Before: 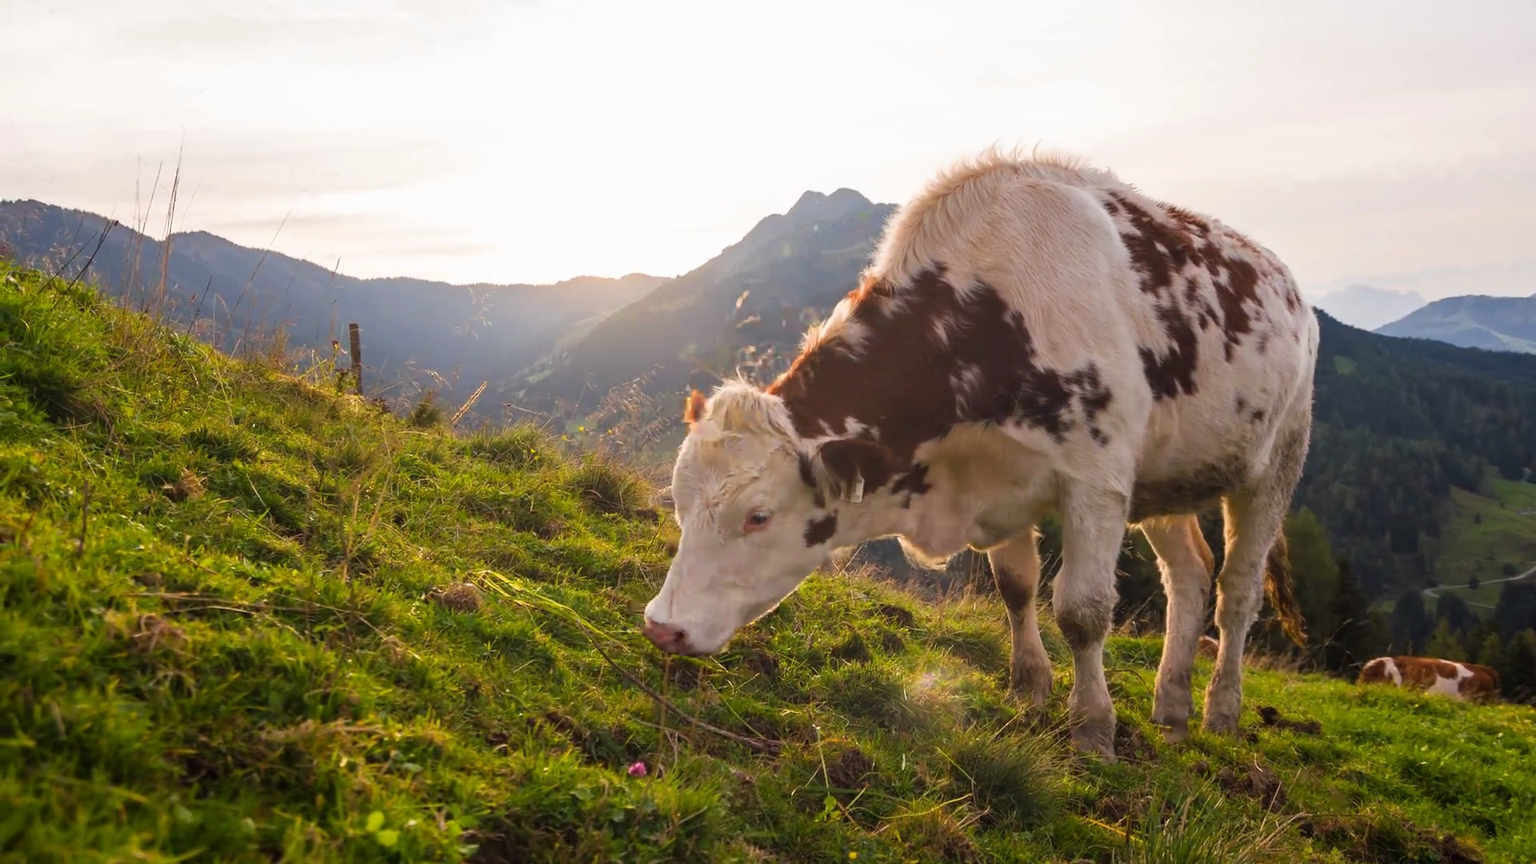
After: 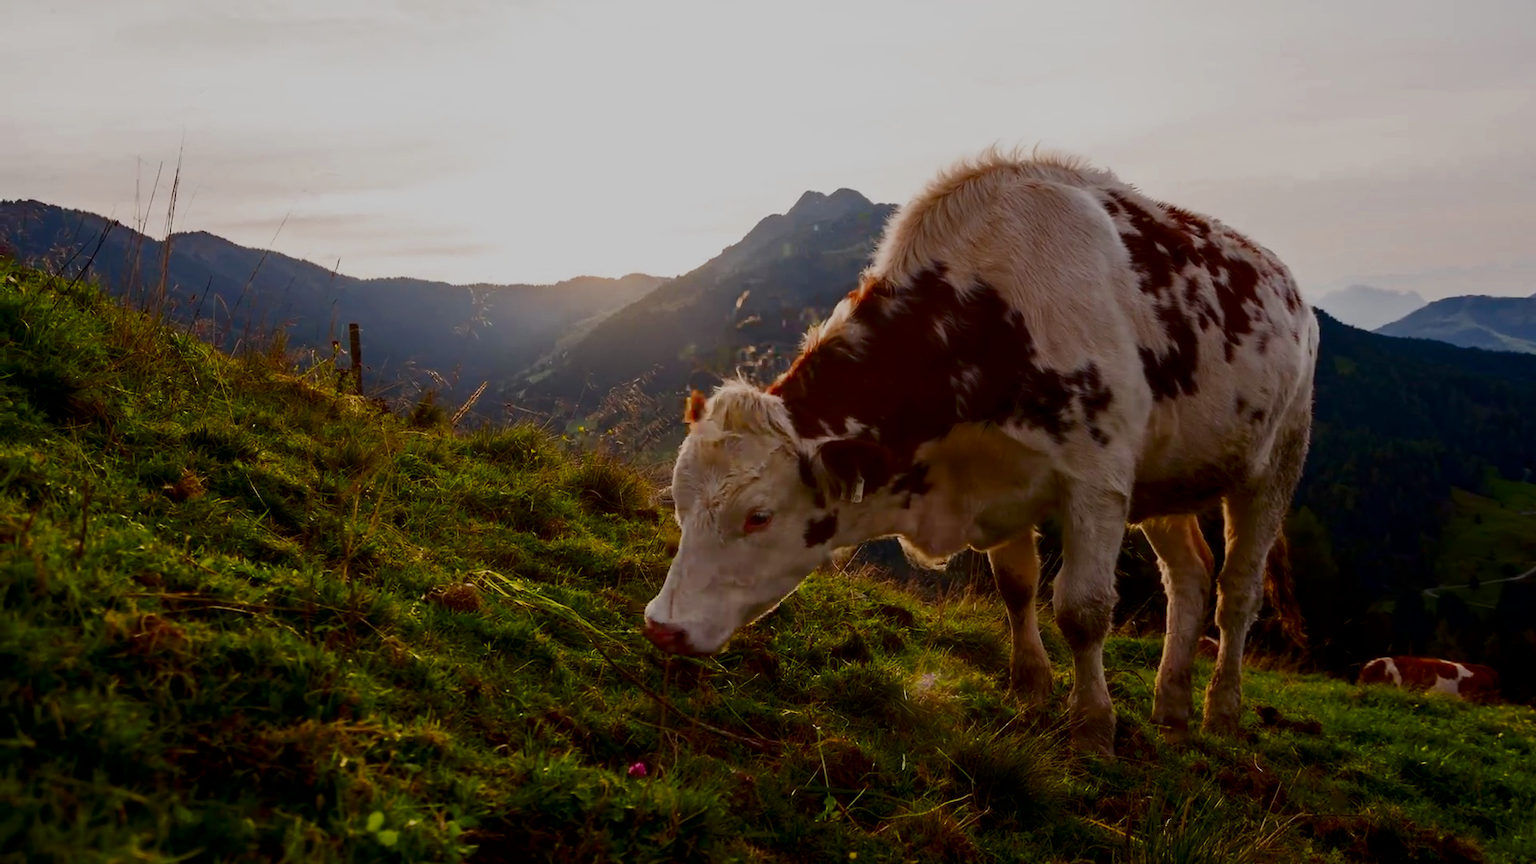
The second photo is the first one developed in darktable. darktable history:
color balance rgb: perceptual saturation grading › global saturation 20%, perceptual saturation grading › highlights -25%, perceptual saturation grading › shadows 25%
filmic rgb: threshold 3 EV, hardness 4.17, latitude 50%, contrast 1.1, preserve chrominance max RGB, color science v6 (2022), contrast in shadows safe, contrast in highlights safe, enable highlight reconstruction true
contrast brightness saturation: brightness -0.52
